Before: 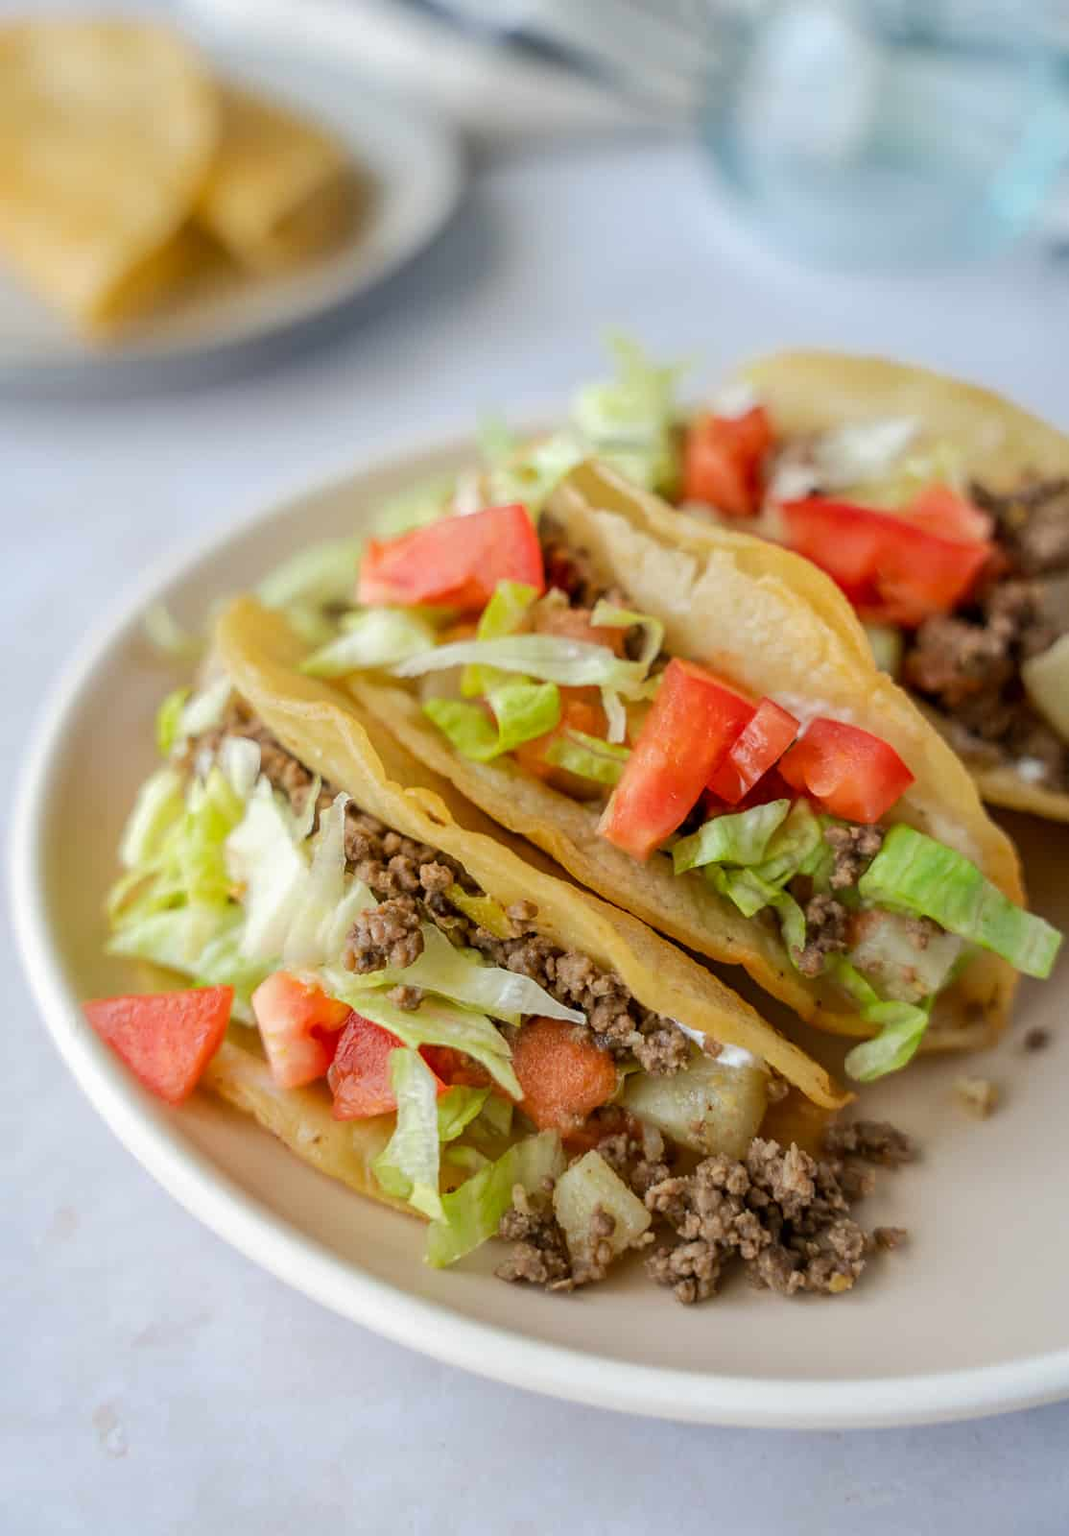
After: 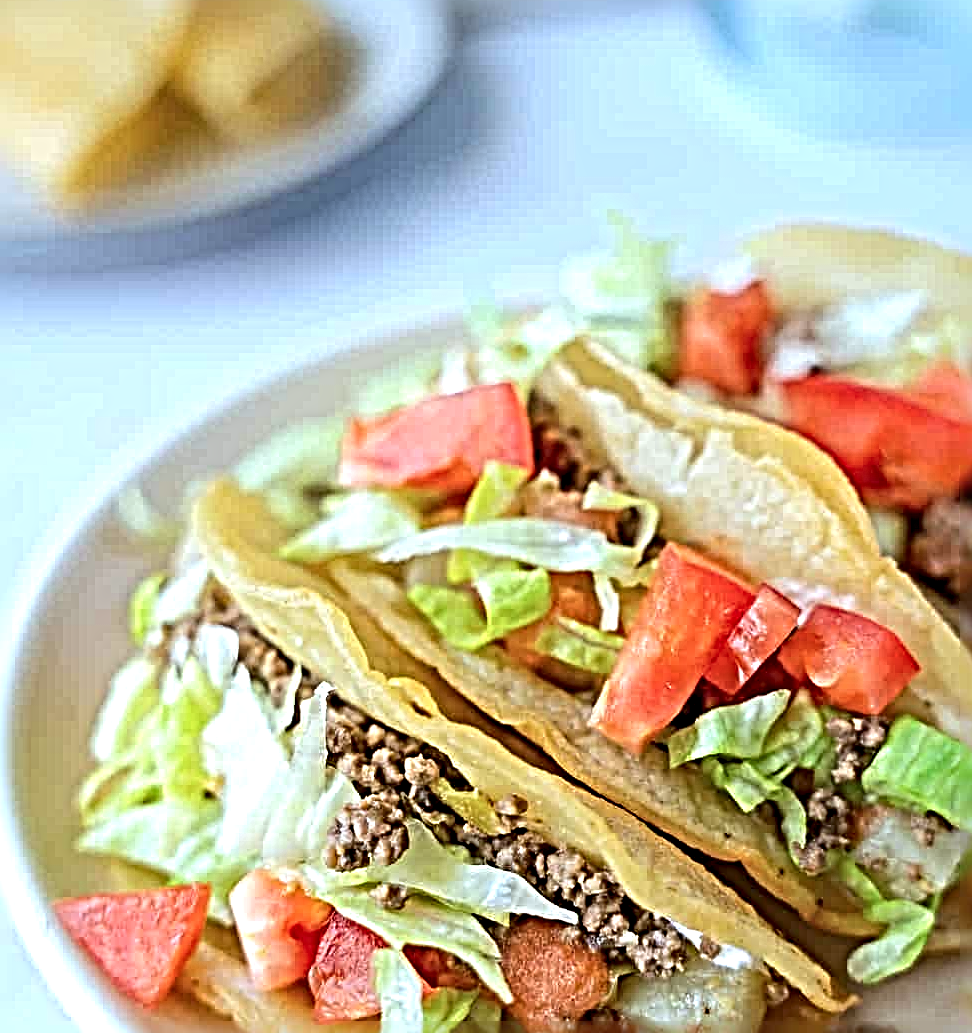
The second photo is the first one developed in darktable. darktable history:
crop: left 3.015%, top 8.969%, right 9.647%, bottom 26.457%
exposure: black level correction 0, exposure 0.5 EV, compensate highlight preservation false
white balance: red 0.986, blue 1.01
sharpen: radius 6.3, amount 1.8, threshold 0
color calibration: x 0.38, y 0.39, temperature 4086.04 K
